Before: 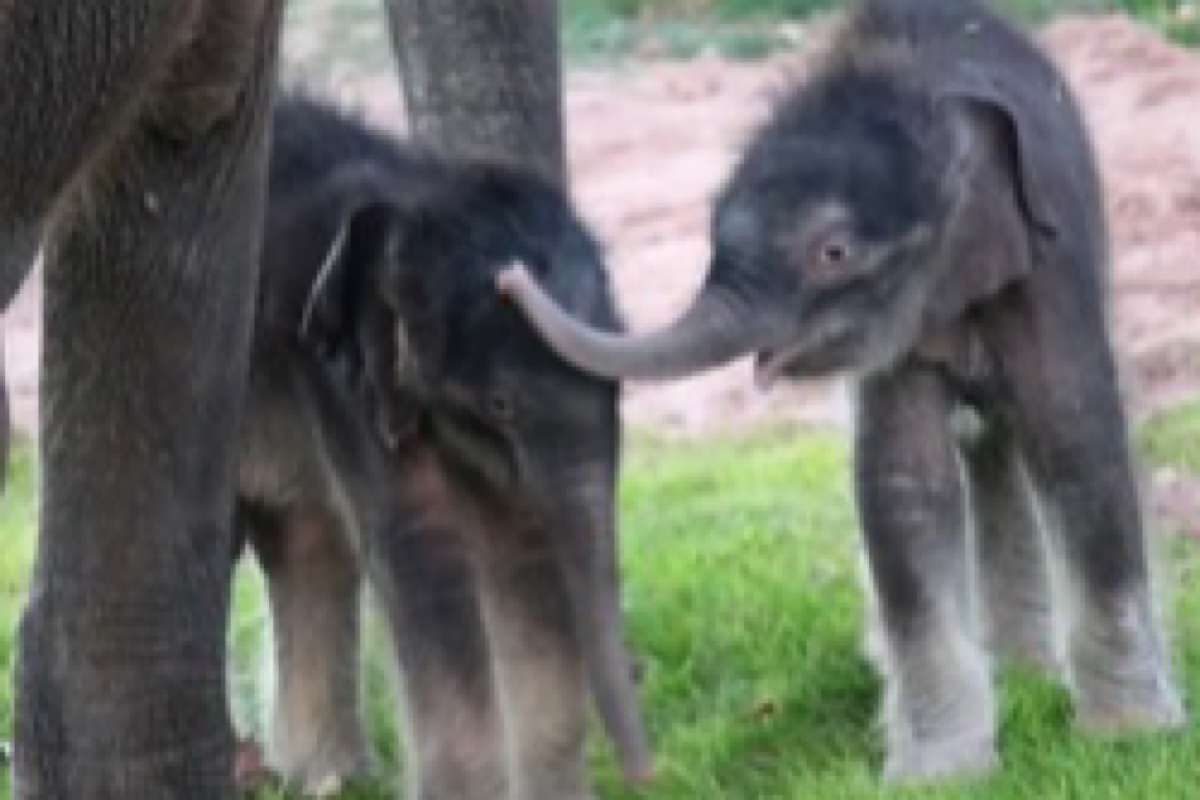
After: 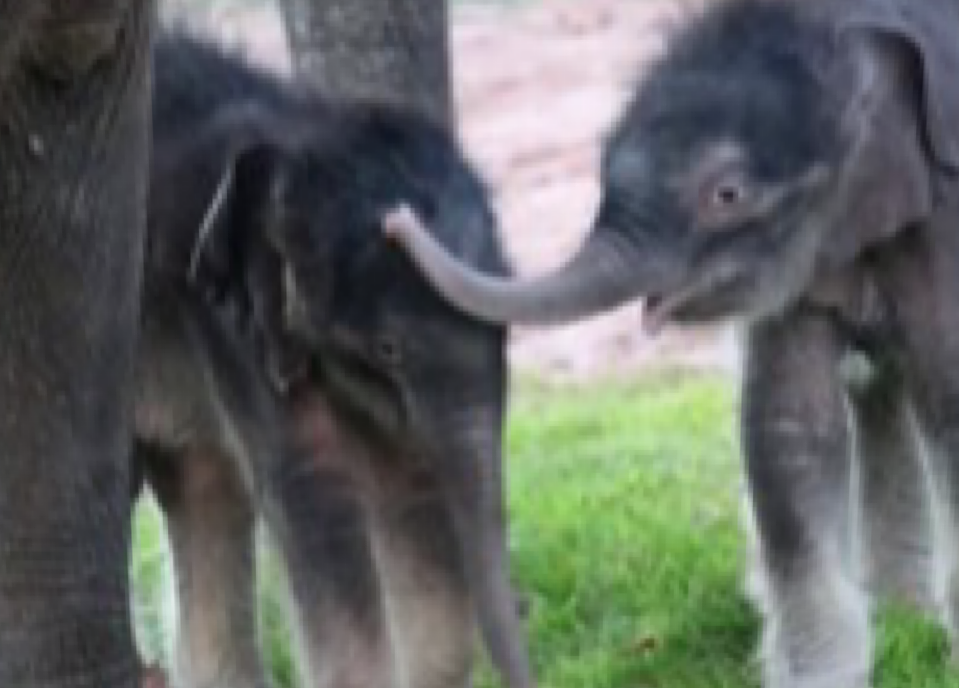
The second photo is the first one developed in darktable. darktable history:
crop: left 6.446%, top 8.188%, right 9.538%, bottom 3.548%
rotate and perspective: rotation 0.074°, lens shift (vertical) 0.096, lens shift (horizontal) -0.041, crop left 0.043, crop right 0.952, crop top 0.024, crop bottom 0.979
white balance: red 0.986, blue 1.01
